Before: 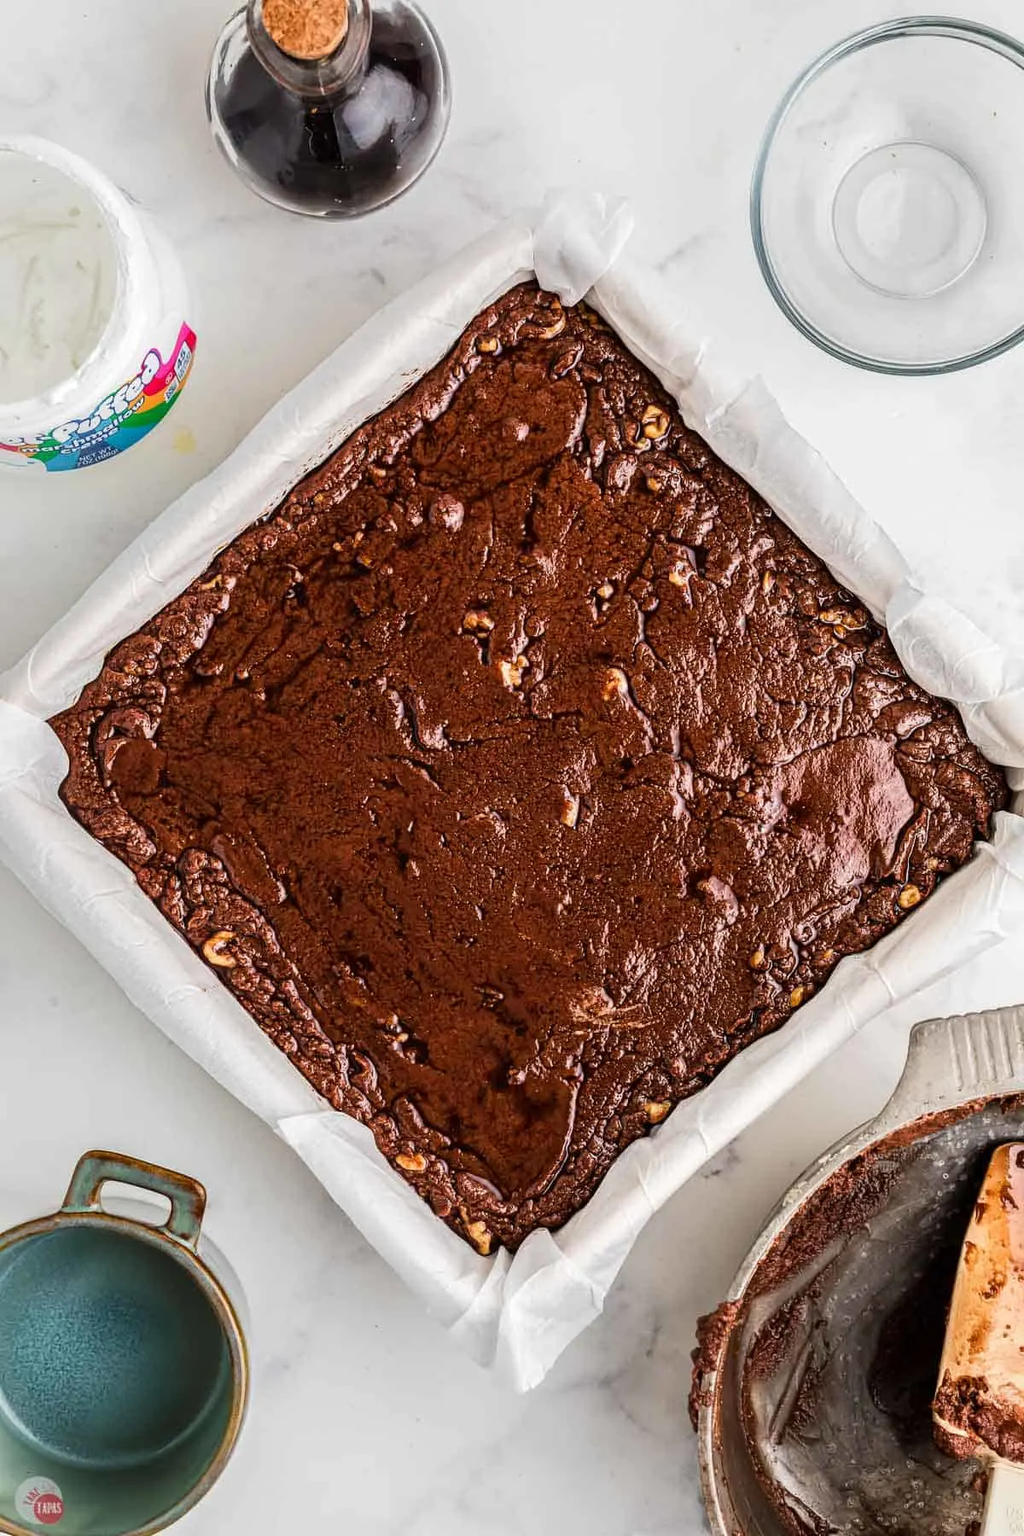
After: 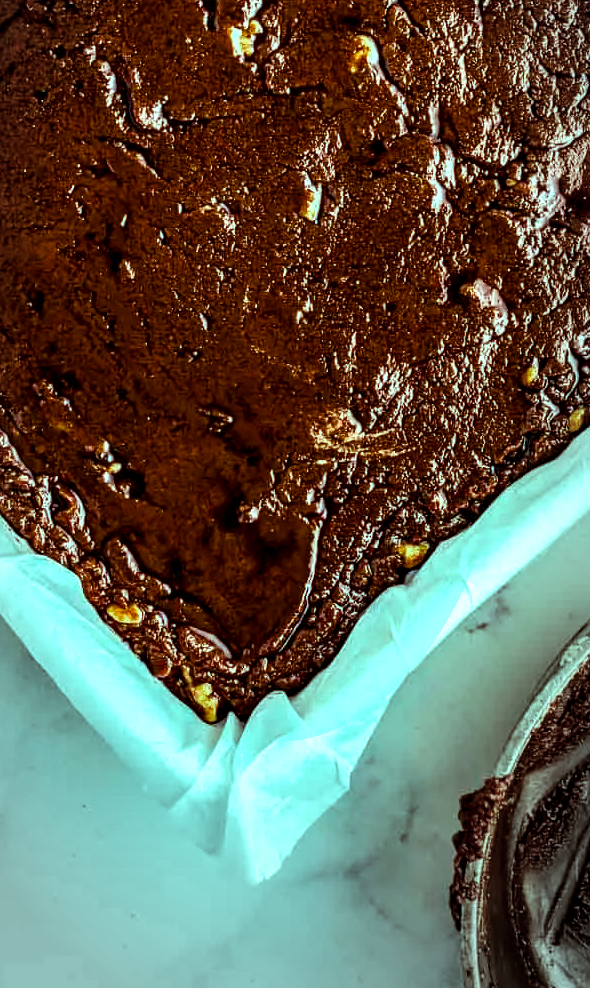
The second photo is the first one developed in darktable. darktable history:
color balance rgb: highlights gain › chroma 7.578%, highlights gain › hue 187.8°, perceptual saturation grading › global saturation 25.772%, global vibrance 9.294%, contrast 14.795%, saturation formula JzAzBz (2021)
crop: left 29.801%, top 41.556%, right 20.988%, bottom 3.501%
vignetting: fall-off start 81%, fall-off radius 61.85%, center (-0.067, -0.309), automatic ratio true, width/height ratio 1.419, unbound false
local contrast: detail 134%, midtone range 0.743
